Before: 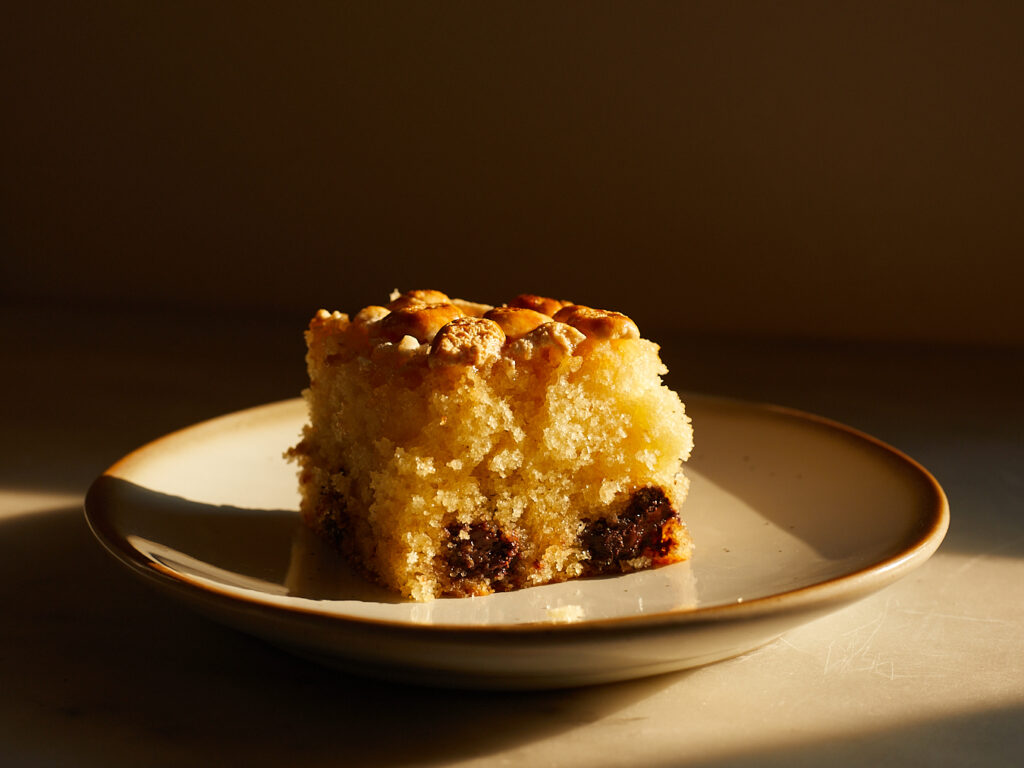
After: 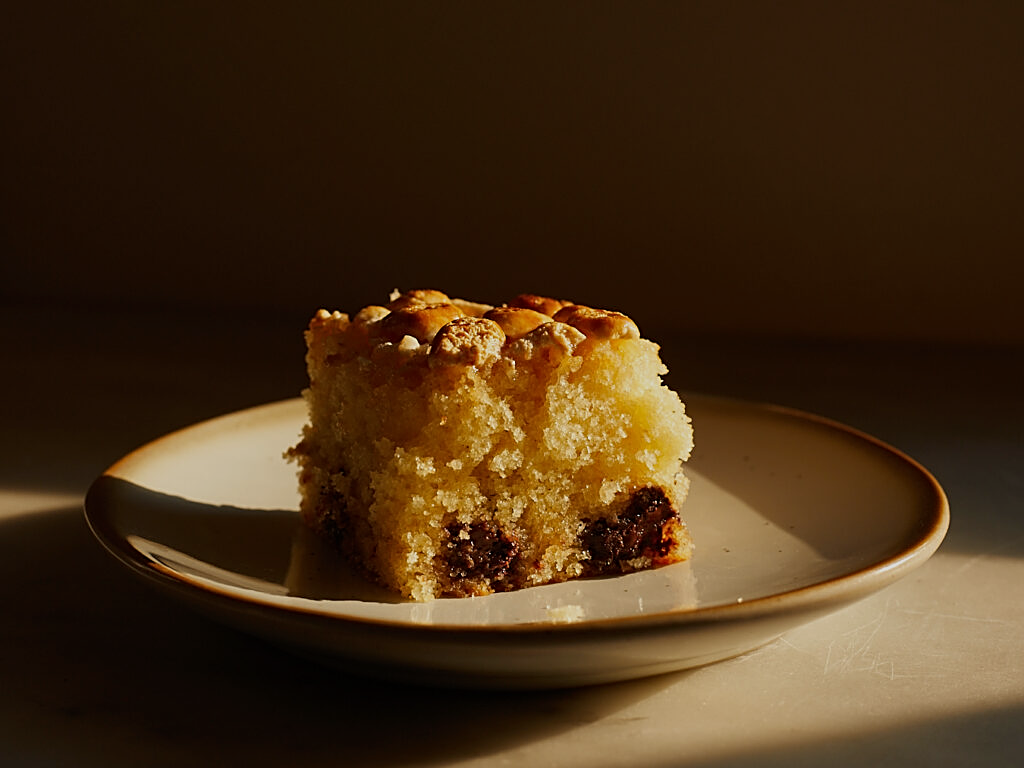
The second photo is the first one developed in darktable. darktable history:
sharpen: on, module defaults
exposure: exposure -0.582 EV, compensate highlight preservation false
